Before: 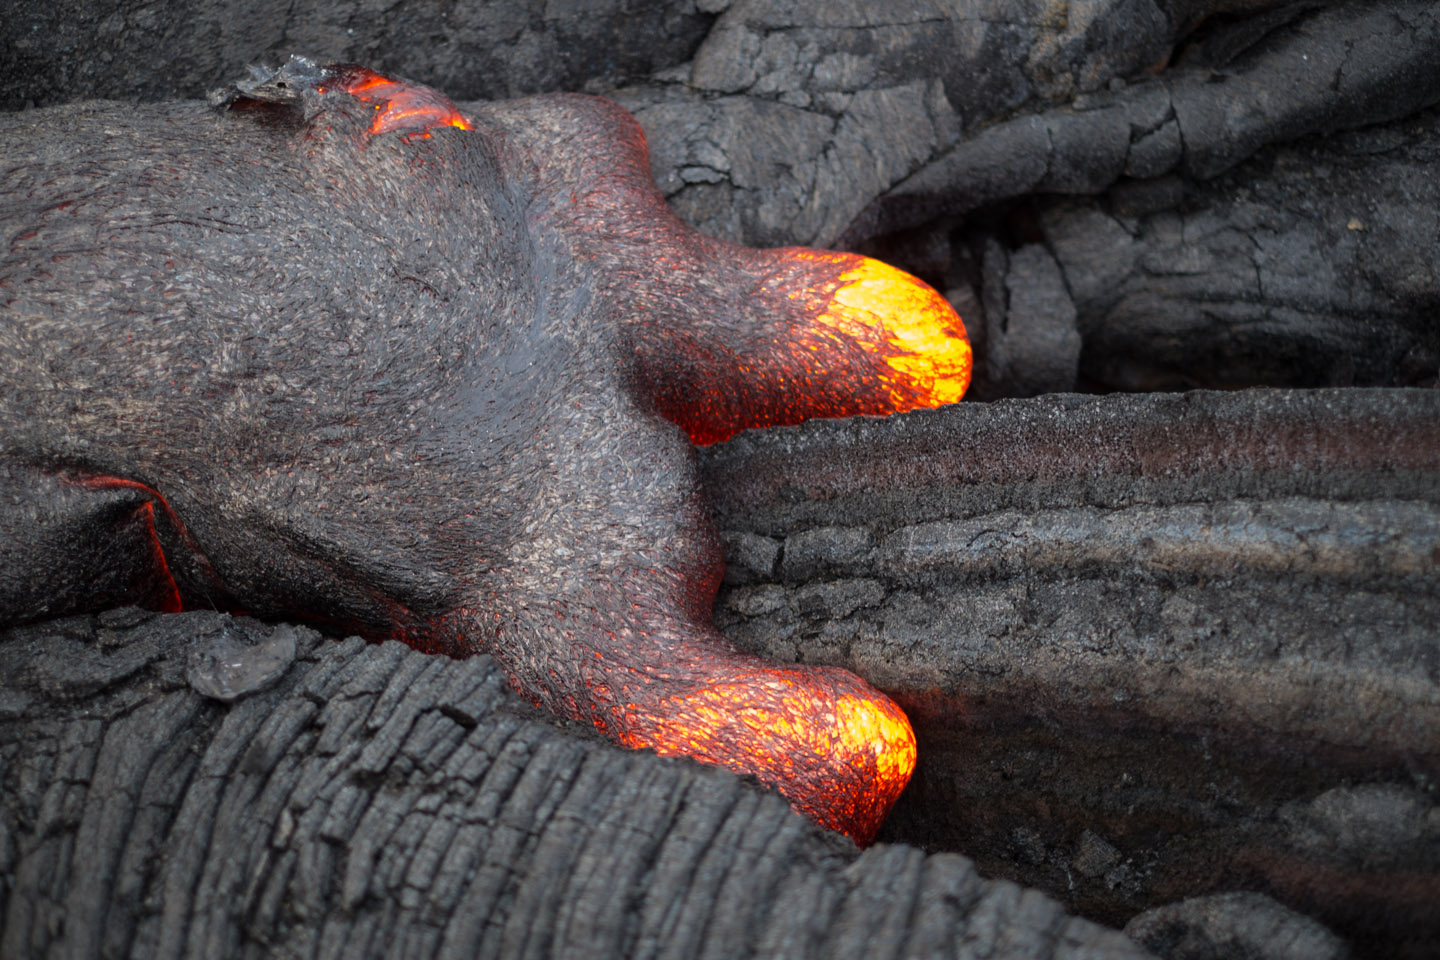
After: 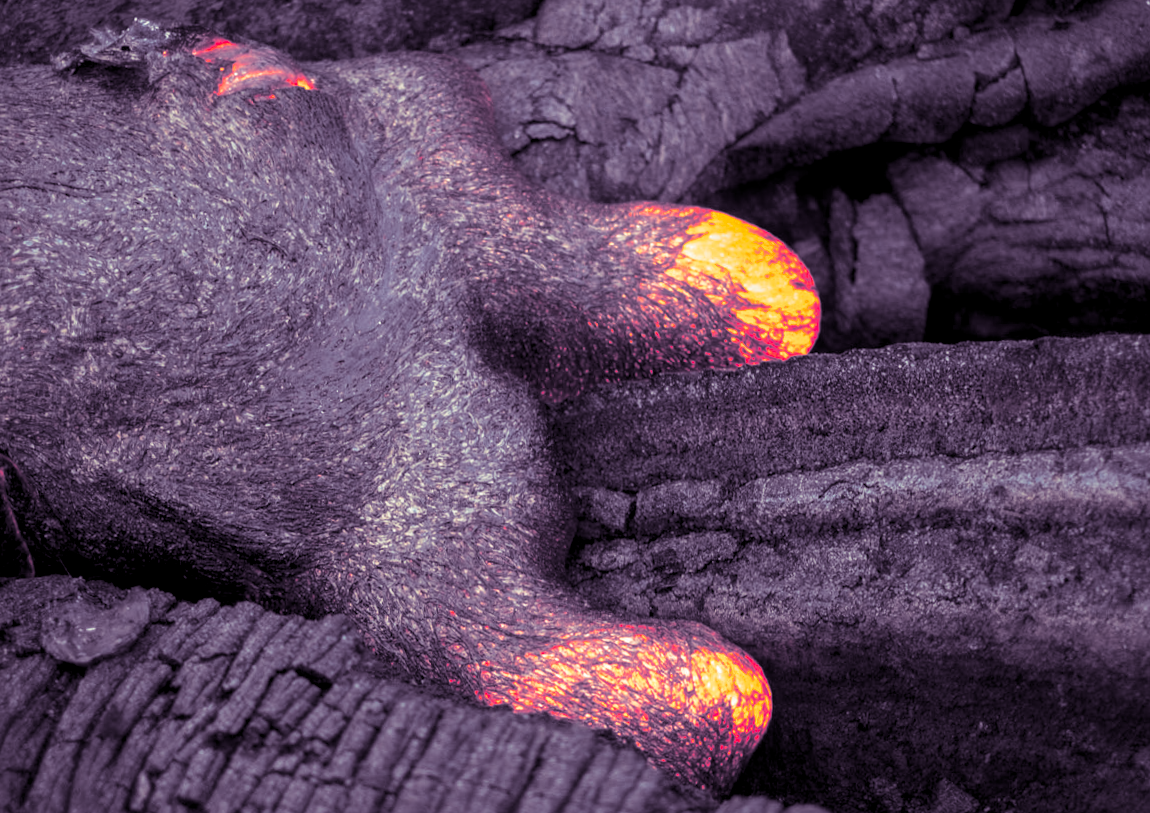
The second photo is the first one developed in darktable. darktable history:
local contrast: detail 130%
rotate and perspective: rotation -1°, crop left 0.011, crop right 0.989, crop top 0.025, crop bottom 0.975
color zones: curves: ch1 [(0.239, 0.552) (0.75, 0.5)]; ch2 [(0.25, 0.462) (0.749, 0.457)], mix 25.94%
crop: left 9.929%, top 3.475%, right 9.188%, bottom 9.529%
split-toning: shadows › hue 266.4°, shadows › saturation 0.4, highlights › hue 61.2°, highlights › saturation 0.3, compress 0%
